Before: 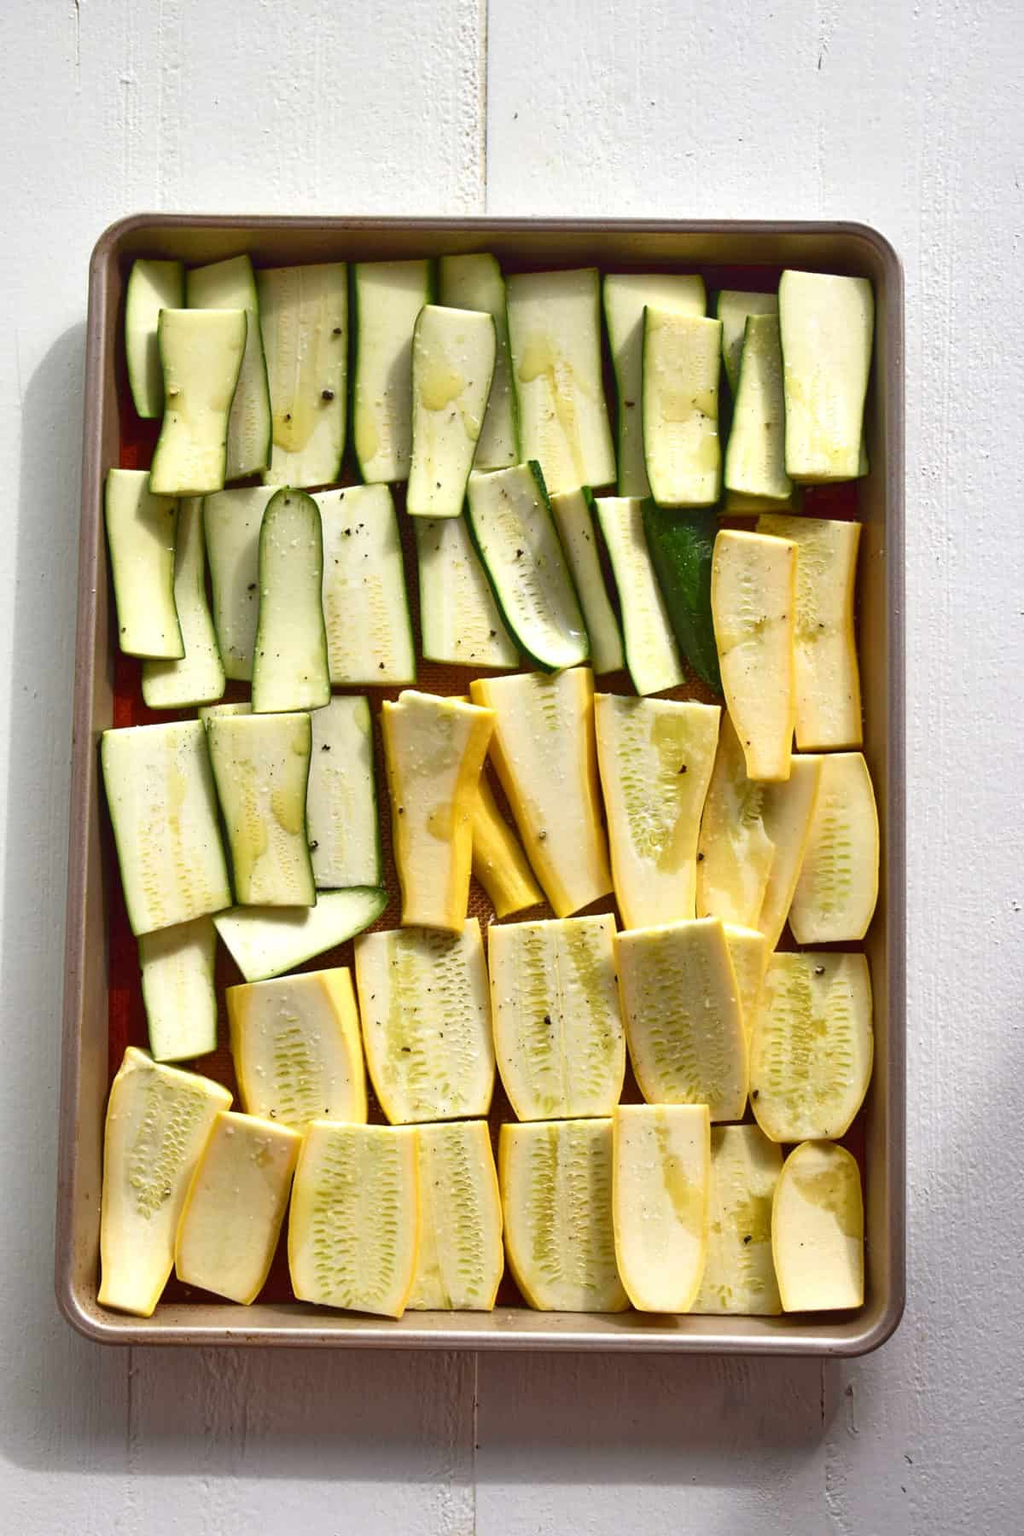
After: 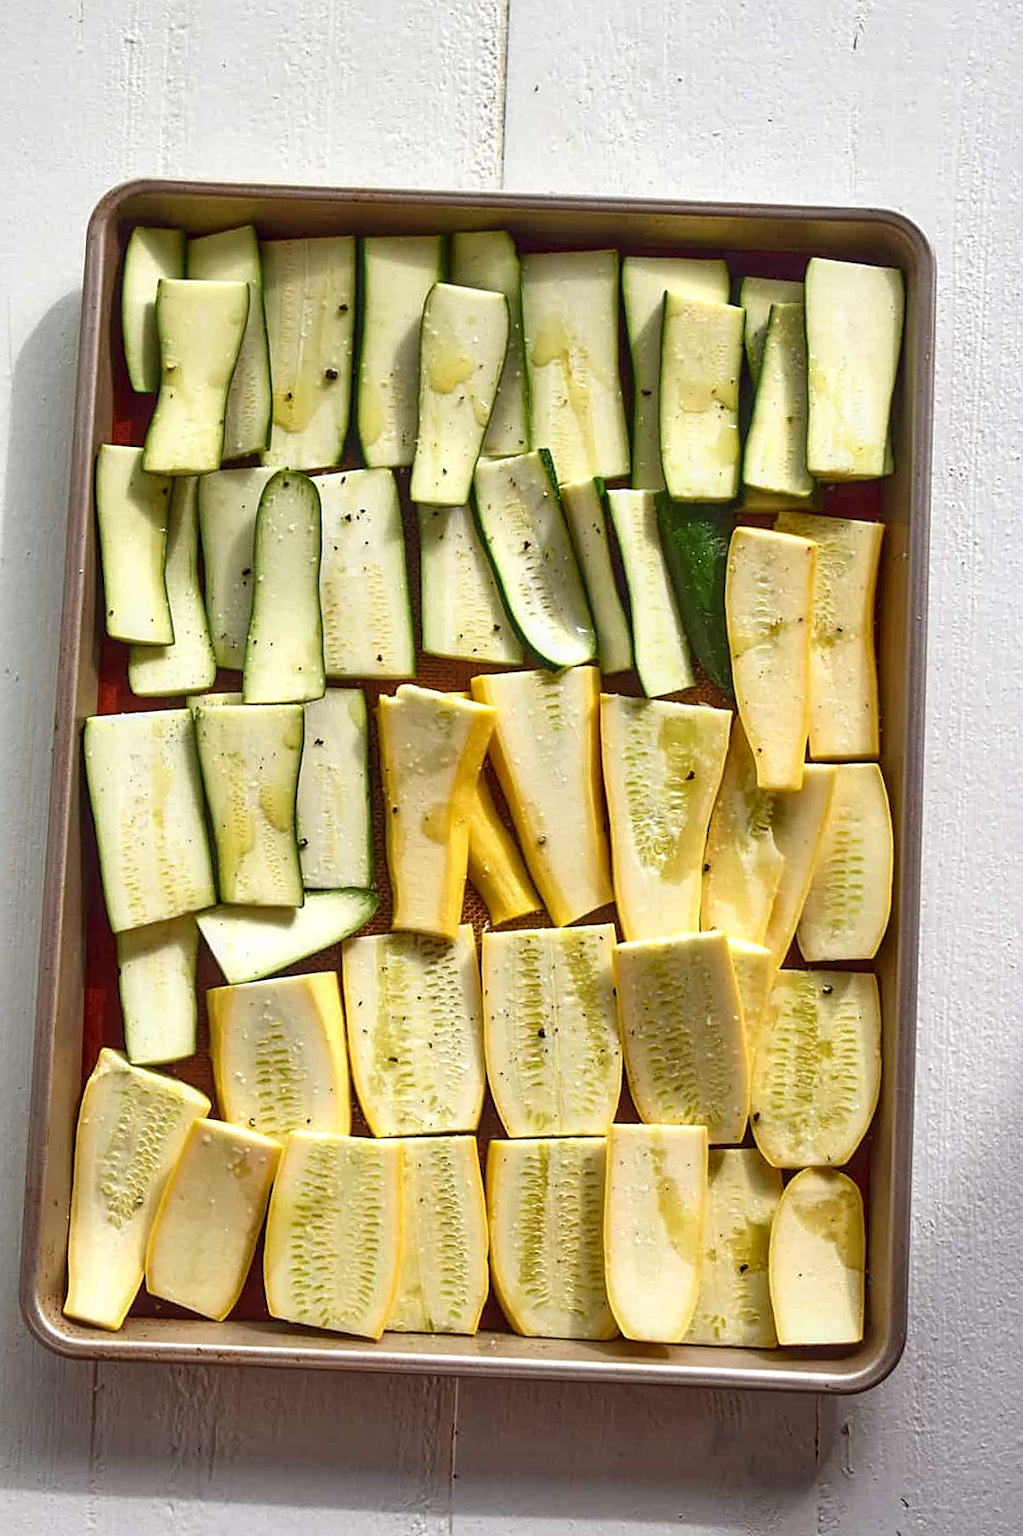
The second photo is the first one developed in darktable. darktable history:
local contrast: on, module defaults
sharpen: on, module defaults
crop and rotate: angle -1.69°
